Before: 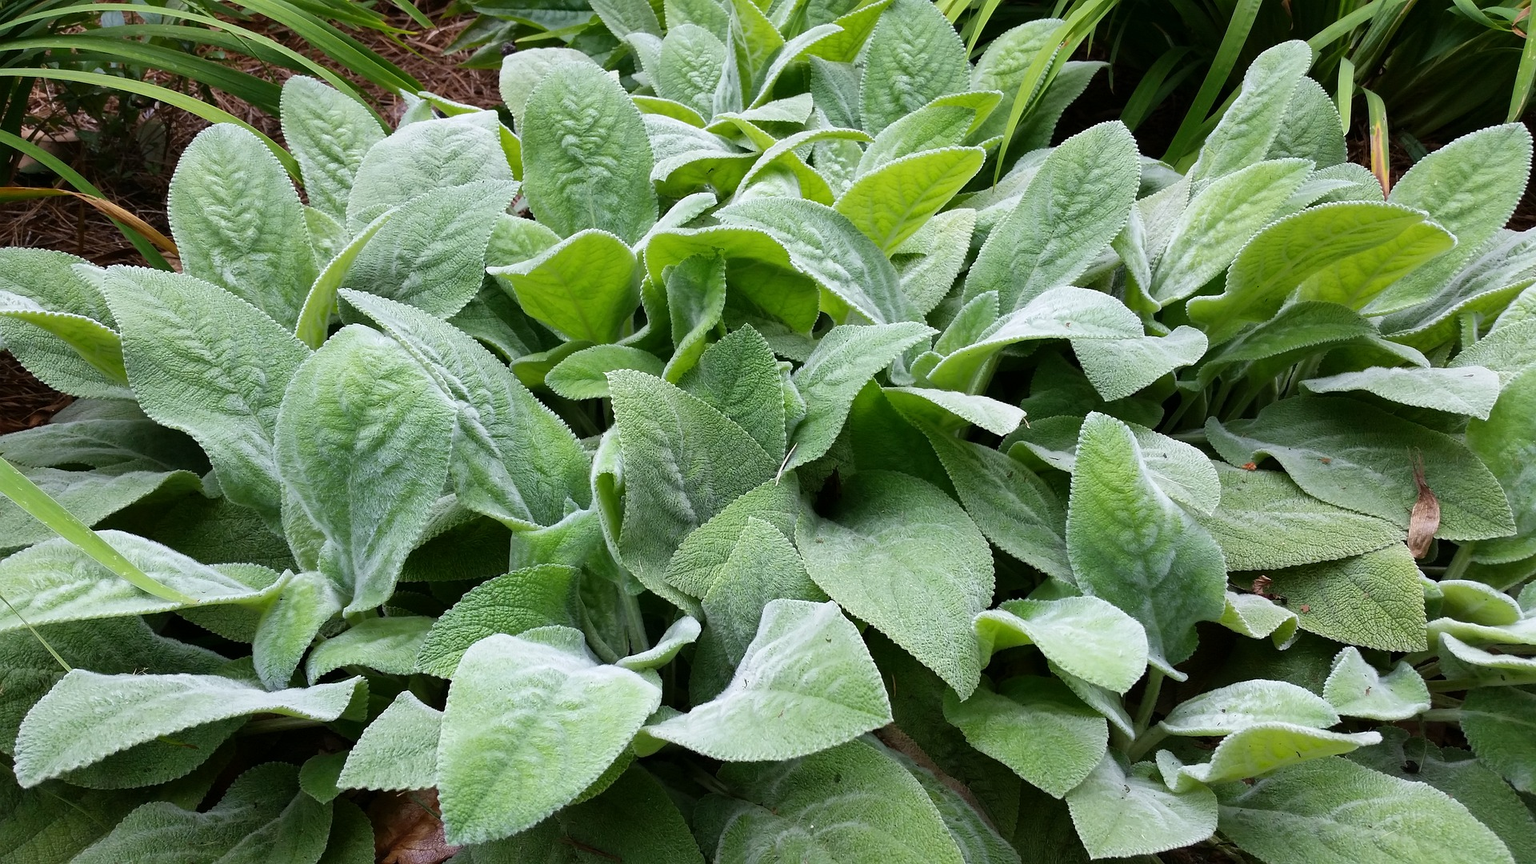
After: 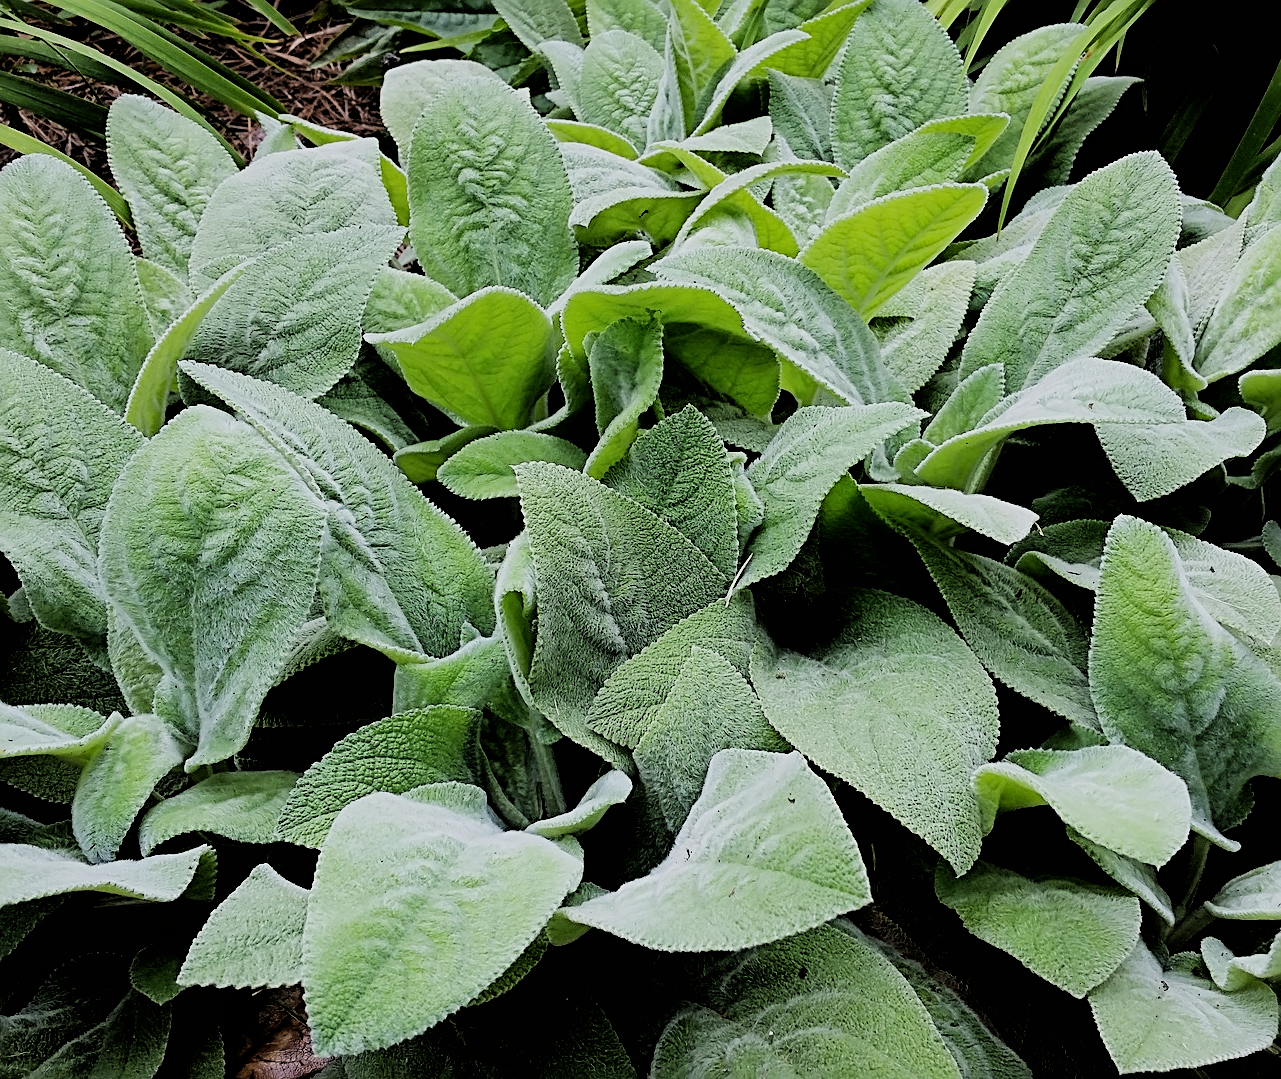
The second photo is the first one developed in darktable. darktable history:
sharpen: radius 2.816, amount 0.719
crop and rotate: left 12.713%, right 20.546%
filmic rgb: black relative exposure -2.9 EV, white relative exposure 4.56 EV, threshold 5.98 EV, hardness 1.71, contrast 1.266, enable highlight reconstruction true
